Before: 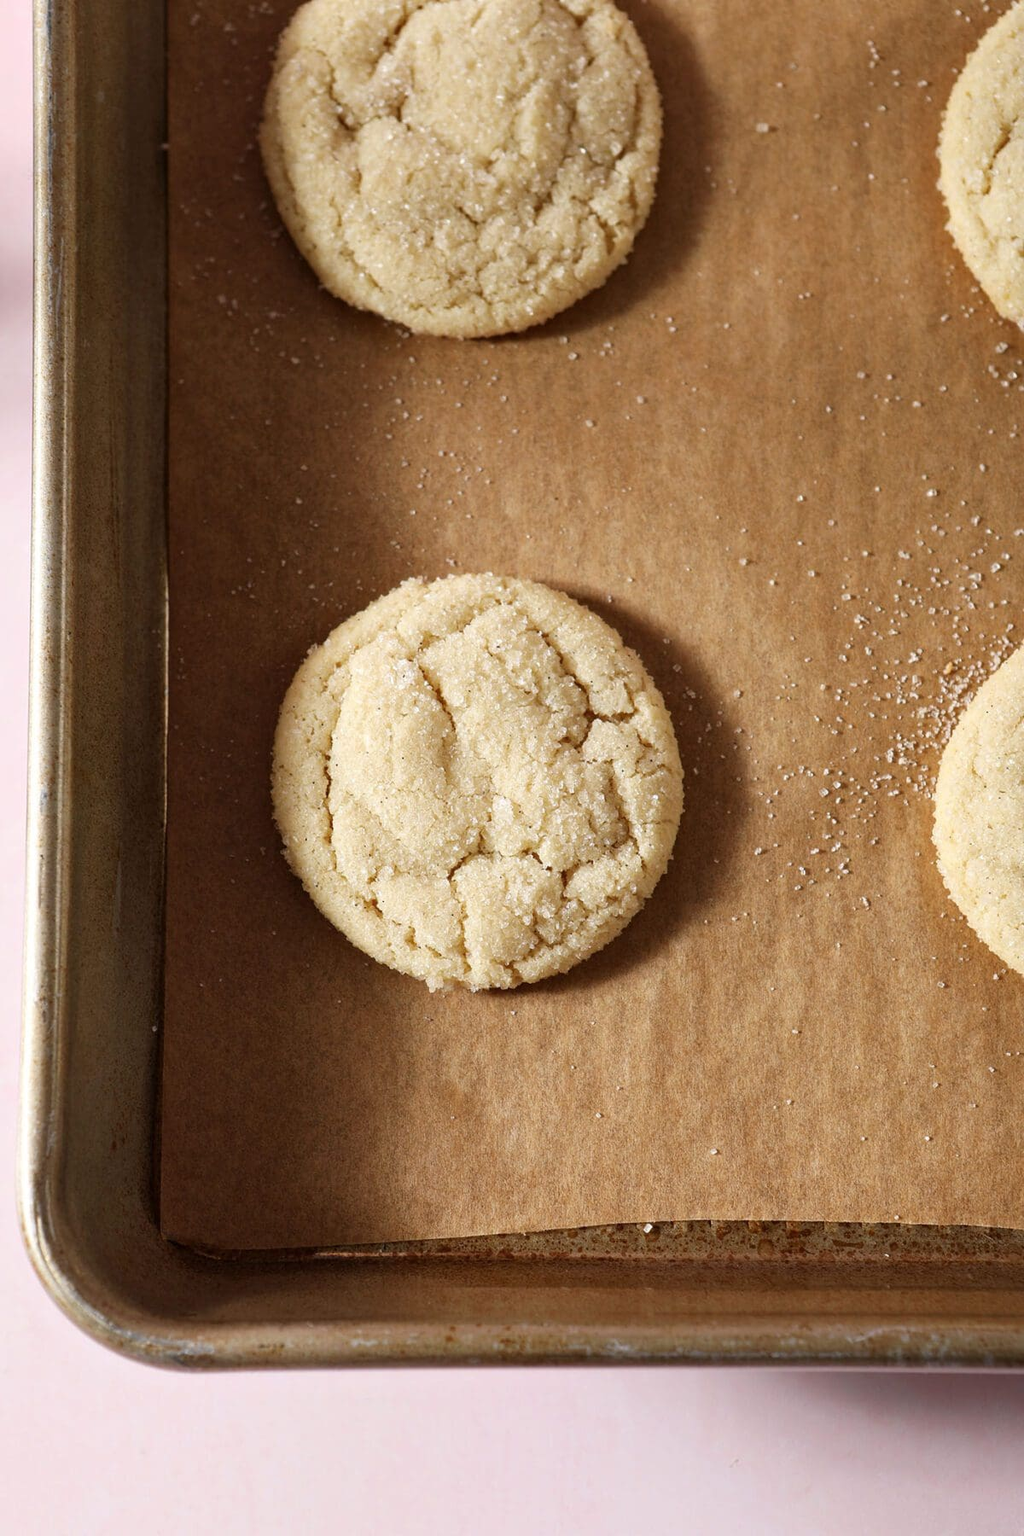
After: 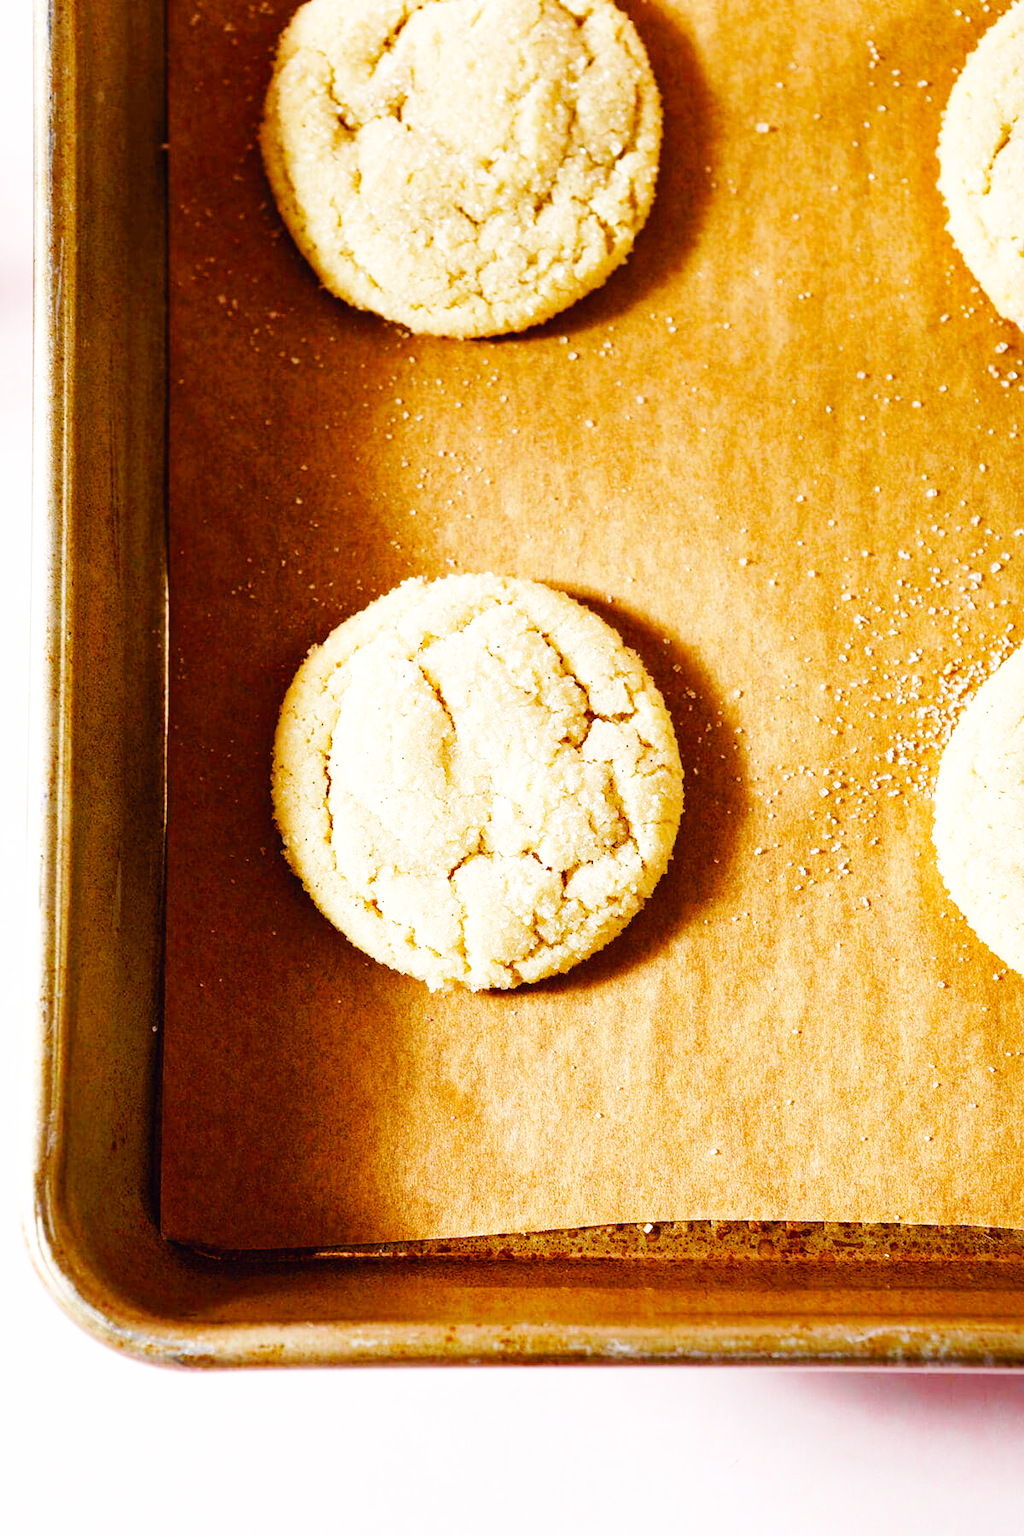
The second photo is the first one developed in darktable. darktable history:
base curve: curves: ch0 [(0, 0.003) (0.001, 0.002) (0.006, 0.004) (0.02, 0.022) (0.048, 0.086) (0.094, 0.234) (0.162, 0.431) (0.258, 0.629) (0.385, 0.8) (0.548, 0.918) (0.751, 0.988) (1, 1)], exposure shift 0.01, preserve colors none
color balance rgb: perceptual saturation grading › global saturation 43.916%, perceptual saturation grading › highlights -50.055%, perceptual saturation grading › shadows 30.511%, global vibrance 9.562%
